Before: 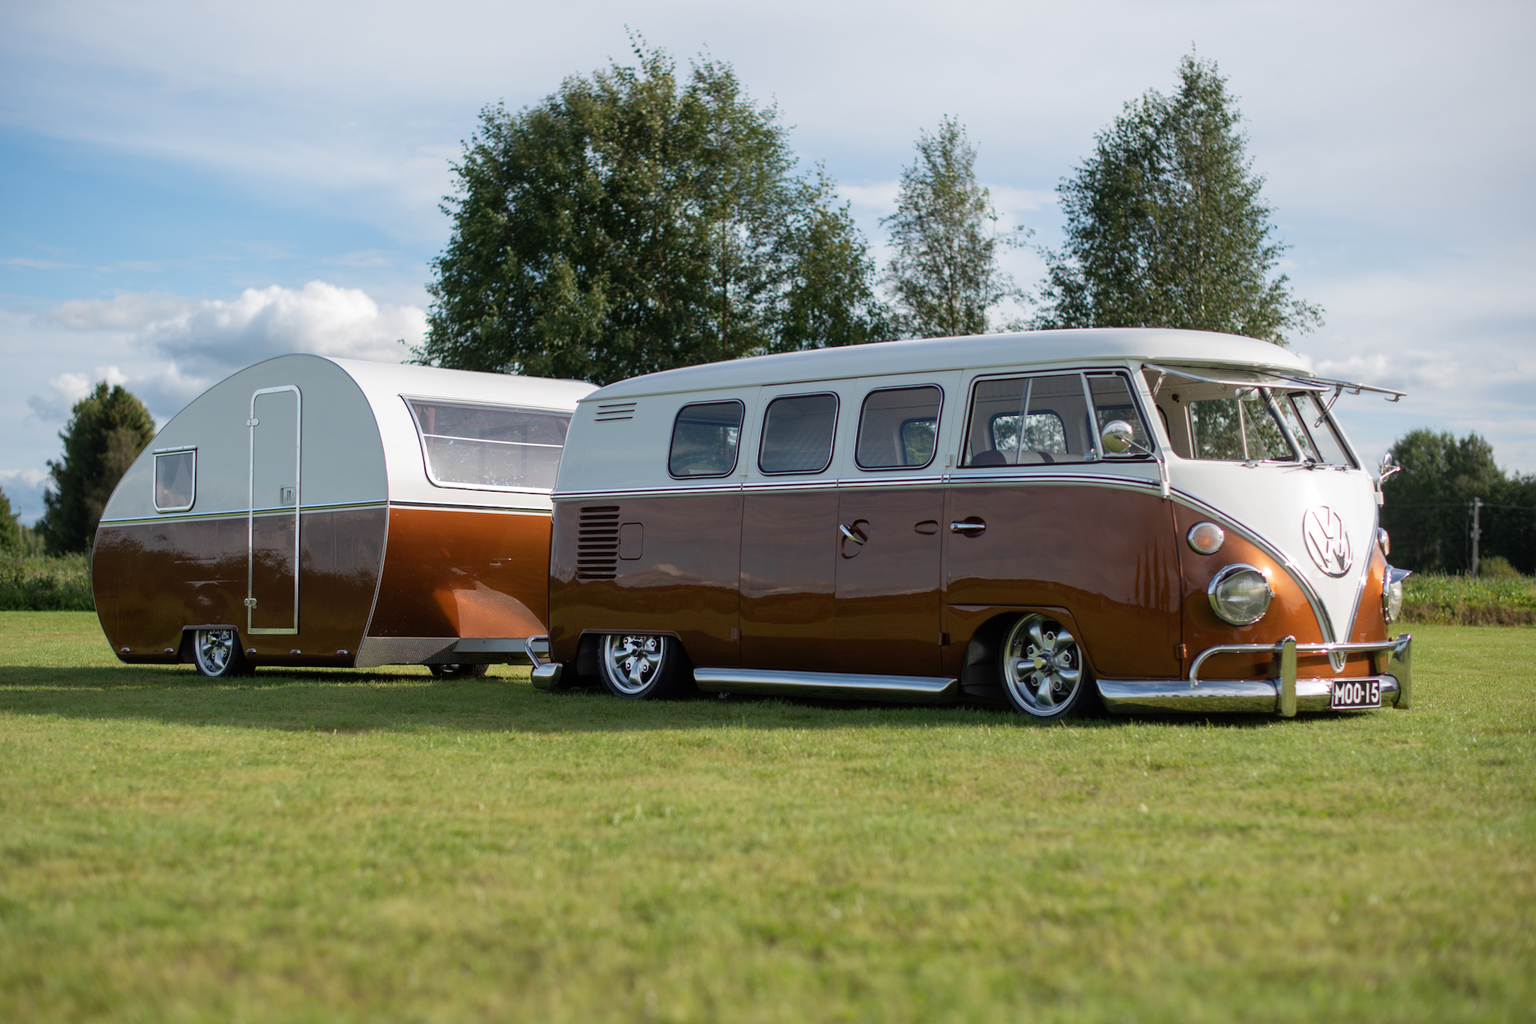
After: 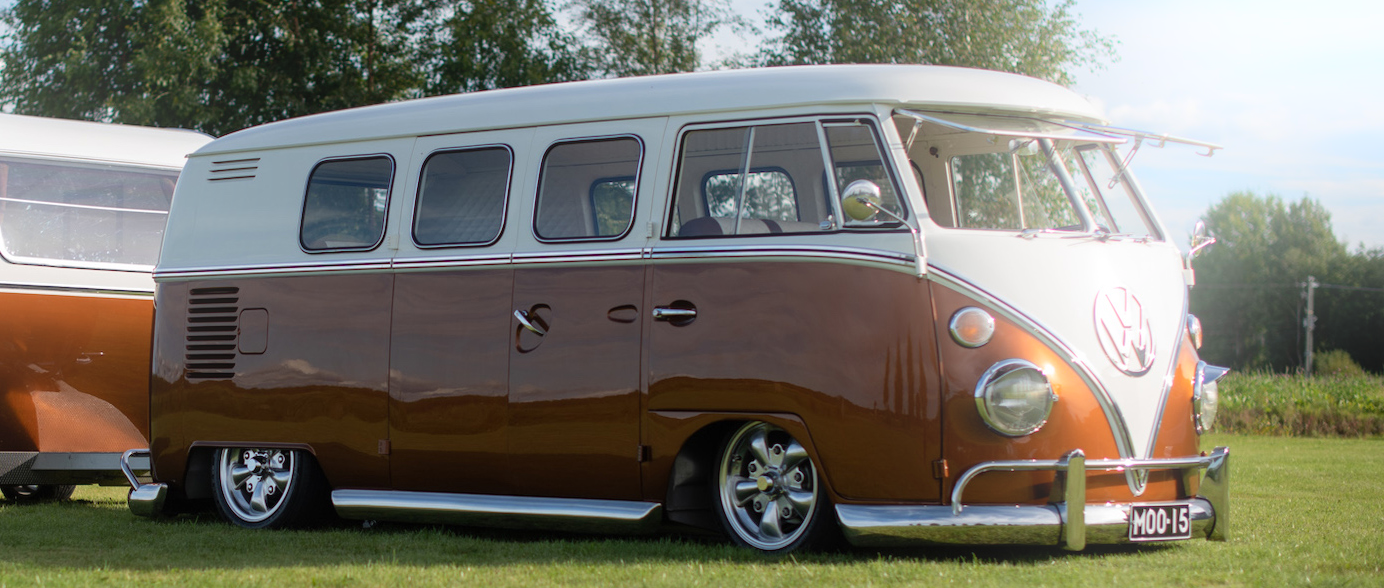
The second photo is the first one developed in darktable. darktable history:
crop and rotate: left 27.938%, top 27.046%, bottom 27.046%
bloom: on, module defaults
base curve: preserve colors none
